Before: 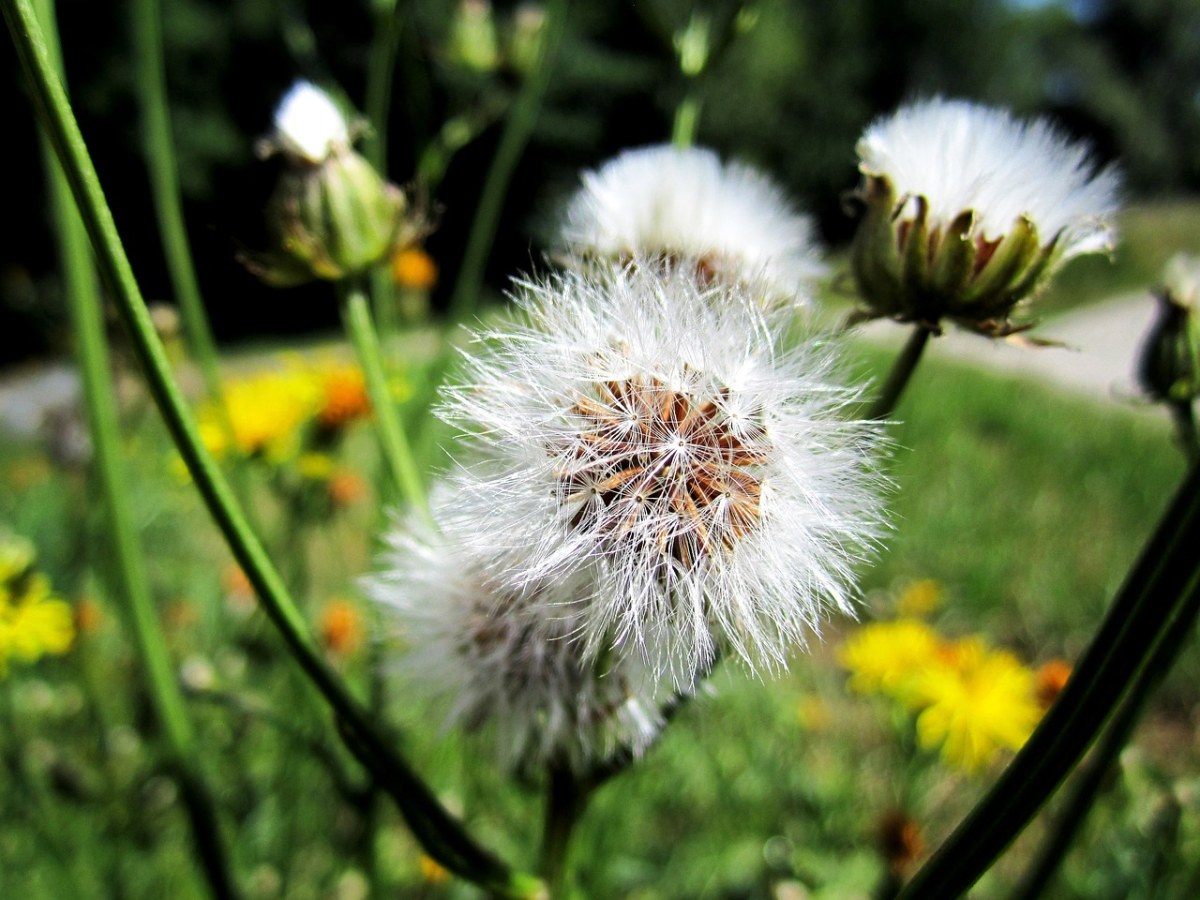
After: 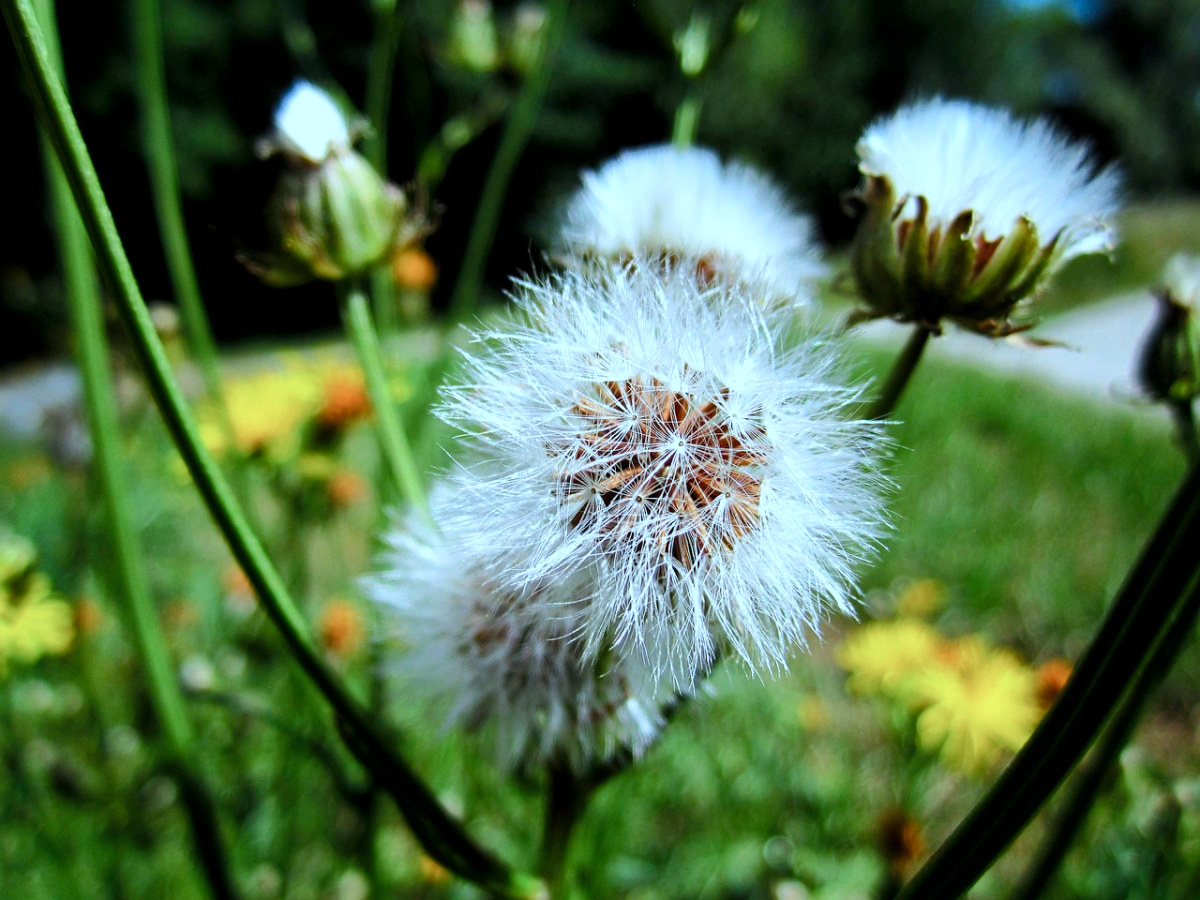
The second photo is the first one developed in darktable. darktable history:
color correction: highlights a* -9.73, highlights b* -21.22
color balance rgb: perceptual saturation grading › global saturation 20%, perceptual saturation grading › highlights -25%, perceptual saturation grading › shadows 25%
